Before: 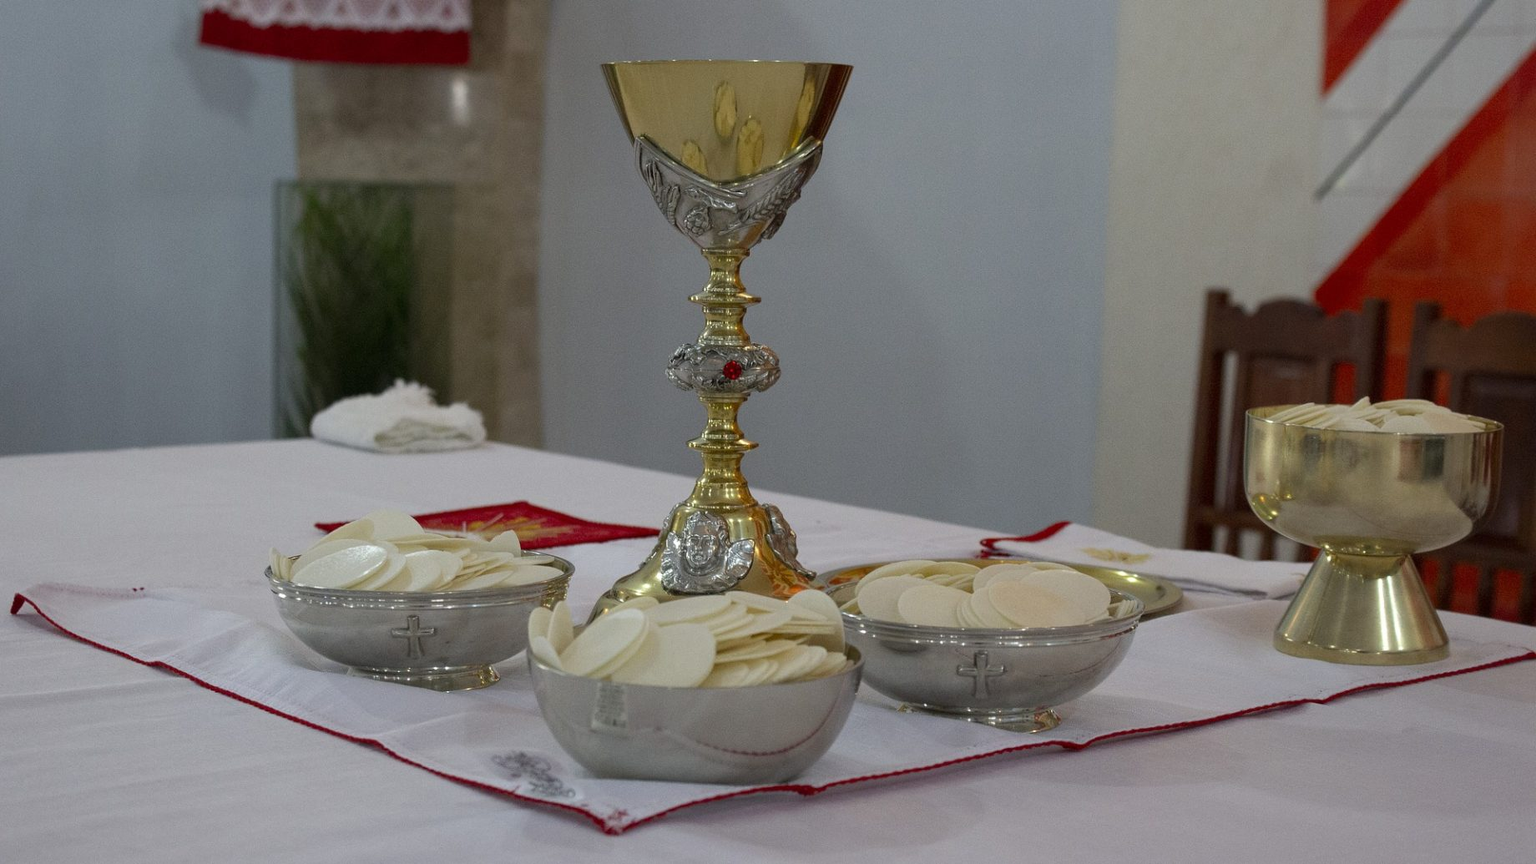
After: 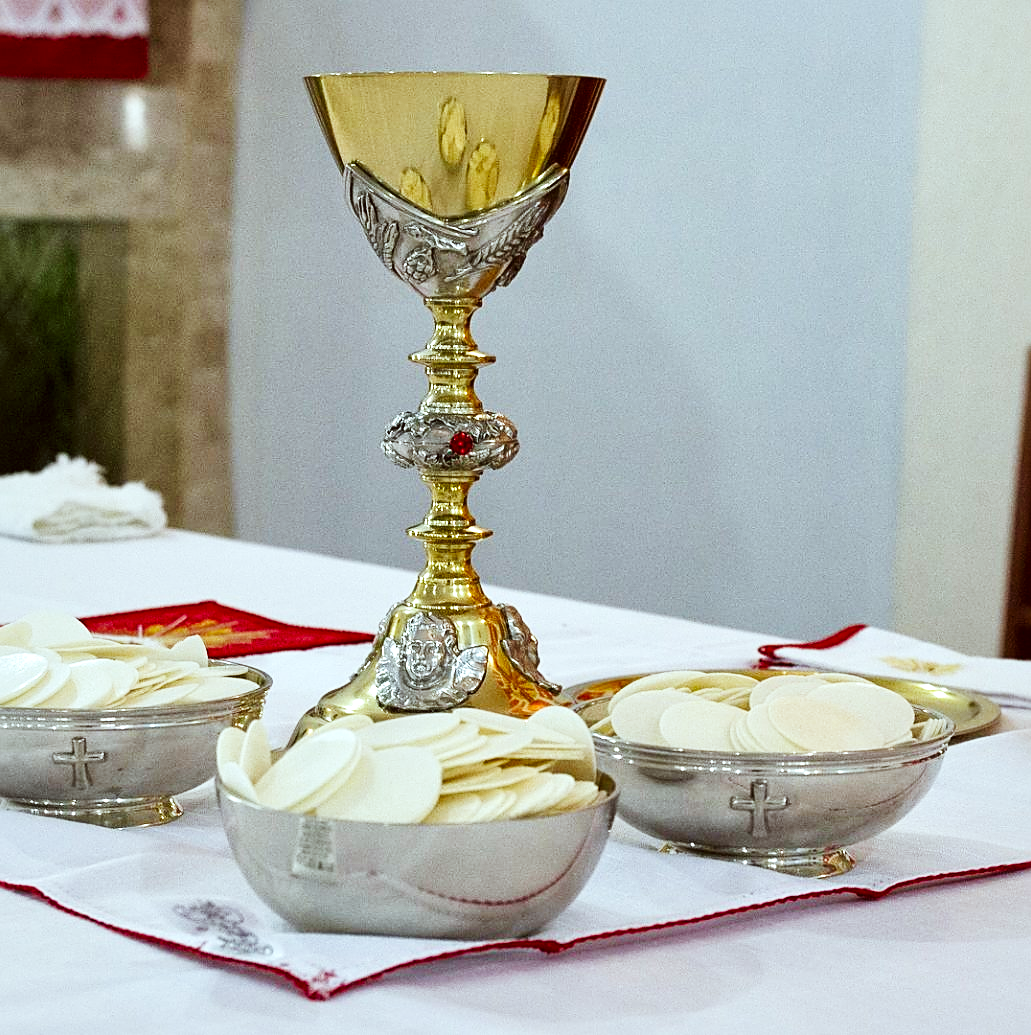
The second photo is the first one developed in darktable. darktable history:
crop and rotate: left 22.686%, right 21.267%
velvia: strength 8.63%
sharpen: on, module defaults
base curve: curves: ch0 [(0, 0.003) (0.001, 0.002) (0.006, 0.004) (0.02, 0.022) (0.048, 0.086) (0.094, 0.234) (0.162, 0.431) (0.258, 0.629) (0.385, 0.8) (0.548, 0.918) (0.751, 0.988) (1, 1)], preserve colors none
color correction: highlights a* -5.12, highlights b* -4.16, shadows a* 4.22, shadows b* 4.47
local contrast: mode bilateral grid, contrast 21, coarseness 50, detail 143%, midtone range 0.2
